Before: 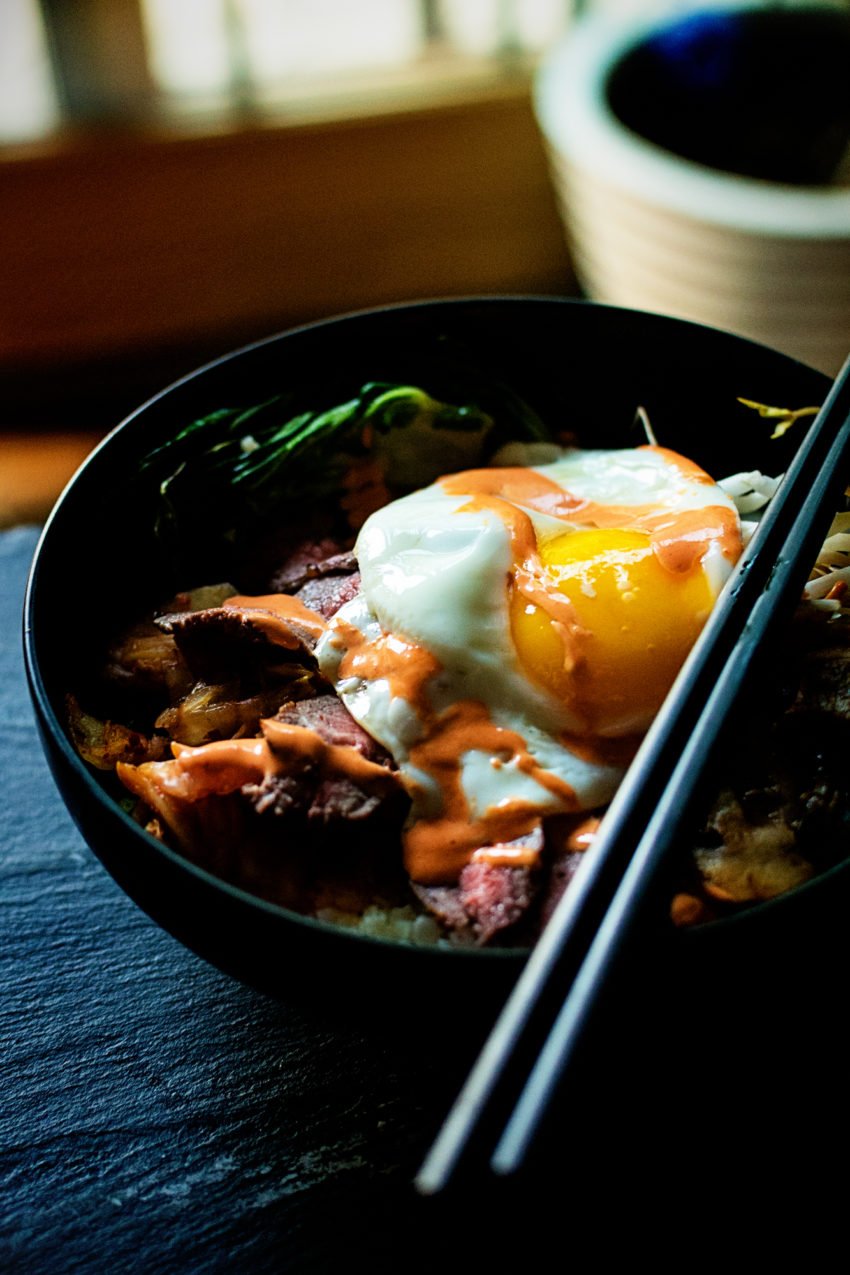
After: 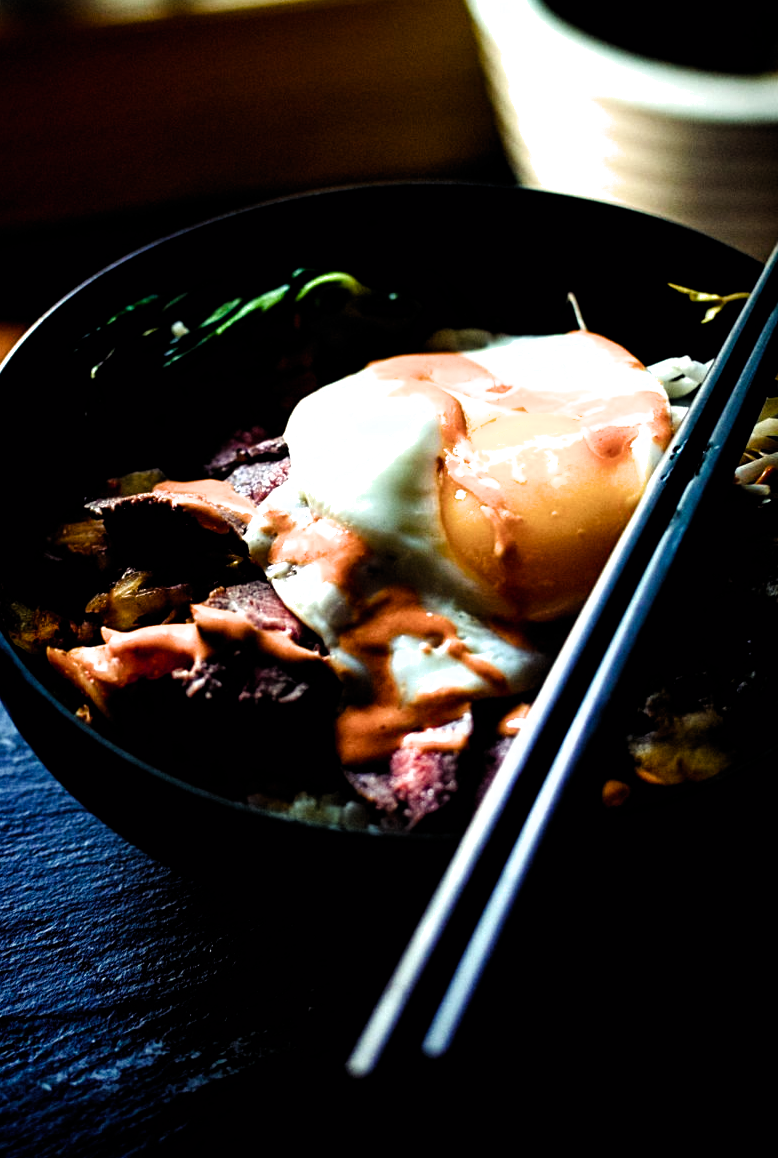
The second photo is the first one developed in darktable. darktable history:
crop and rotate: left 8.364%, top 9.16%
color balance rgb: shadows lift › luminance -21.576%, shadows lift › chroma 9.116%, shadows lift › hue 282.28°, global offset › luminance 0.5%, global offset › hue 55.96°, perceptual saturation grading › global saturation 19.755%, perceptual saturation grading › highlights -25.45%, perceptual saturation grading › shadows 49.552%
filmic rgb: black relative exposure -8.19 EV, white relative exposure 2.22 EV, hardness 7.09, latitude 85.82%, contrast 1.694, highlights saturation mix -3.16%, shadows ↔ highlights balance -2.62%, color science v6 (2022)
